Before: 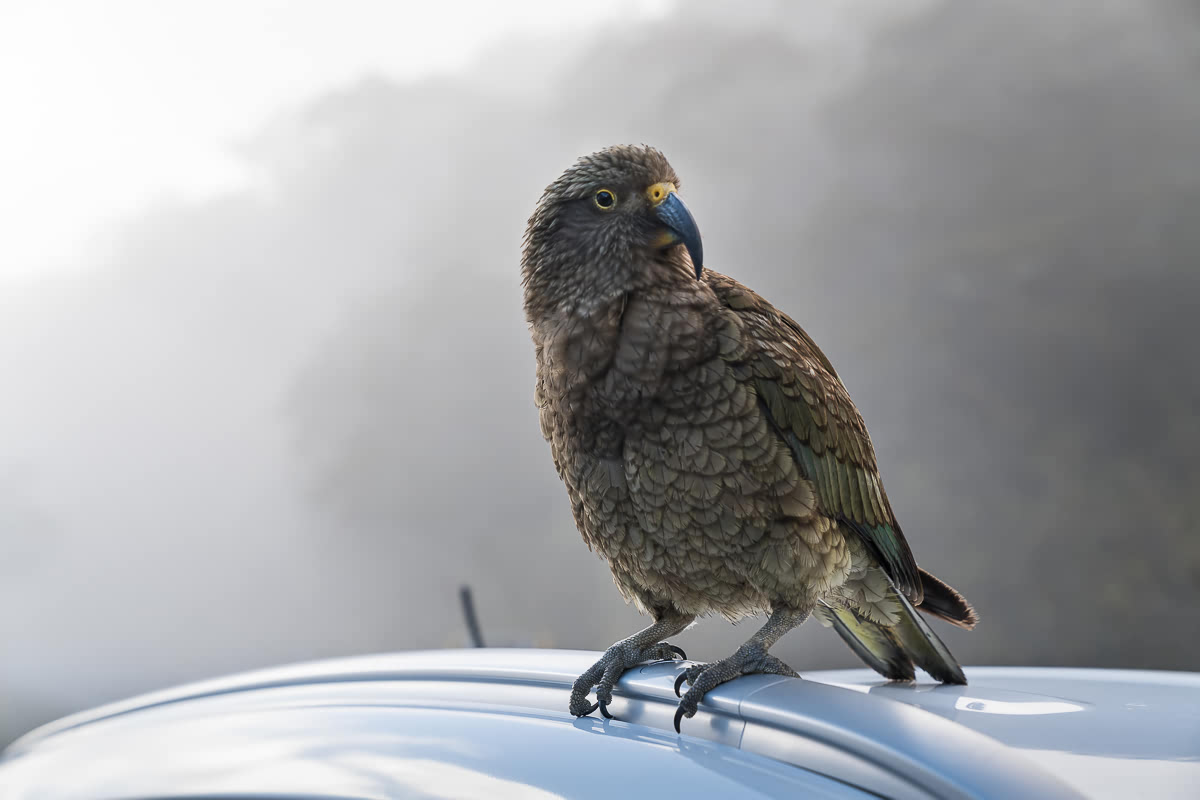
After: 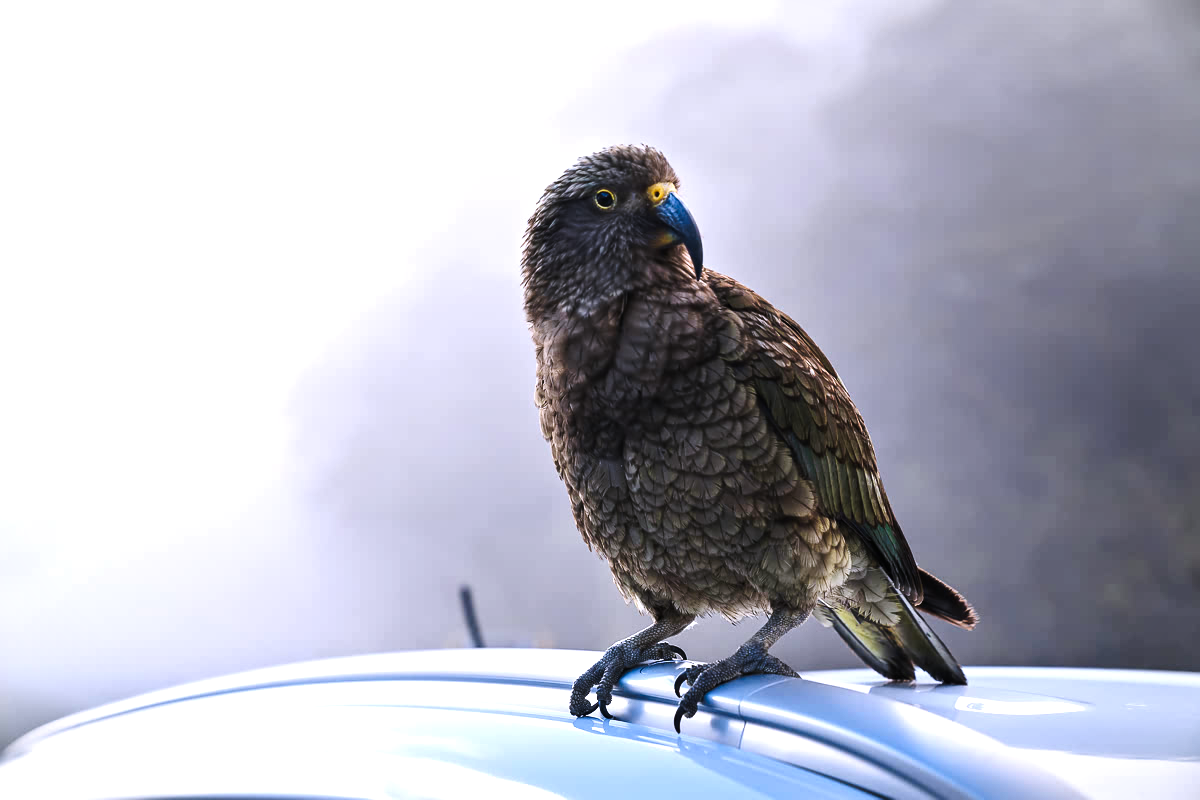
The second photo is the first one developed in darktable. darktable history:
tone curve: curves: ch0 [(0, 0) (0.003, 0.006) (0.011, 0.007) (0.025, 0.01) (0.044, 0.015) (0.069, 0.023) (0.1, 0.031) (0.136, 0.045) (0.177, 0.066) (0.224, 0.098) (0.277, 0.139) (0.335, 0.194) (0.399, 0.254) (0.468, 0.346) (0.543, 0.45) (0.623, 0.56) (0.709, 0.667) (0.801, 0.78) (0.898, 0.891) (1, 1)], preserve colors none
vignetting: fall-off start 100%, brightness -0.282, width/height ratio 1.31
white balance: red 1.004, blue 1.096
exposure: black level correction 0, exposure 0.7 EV, compensate exposure bias true, compensate highlight preservation false
